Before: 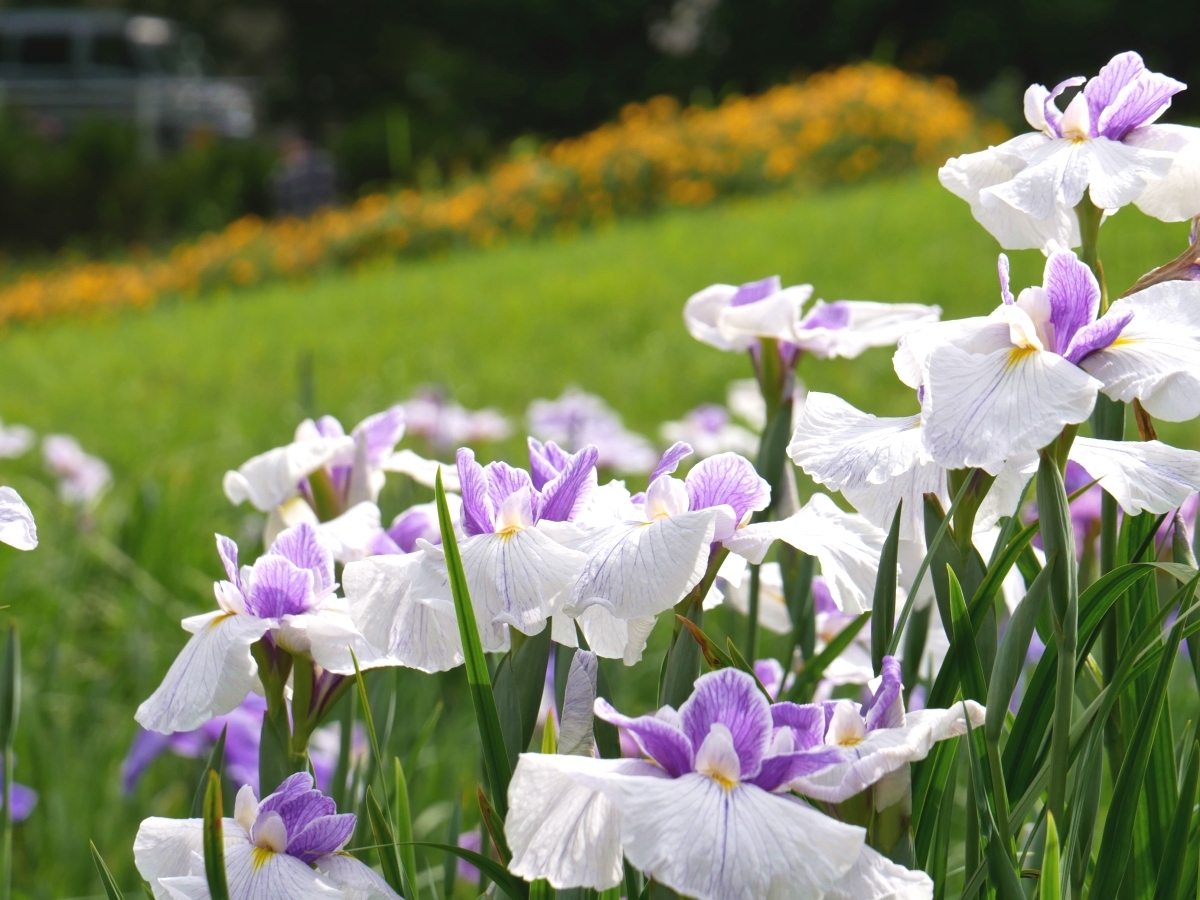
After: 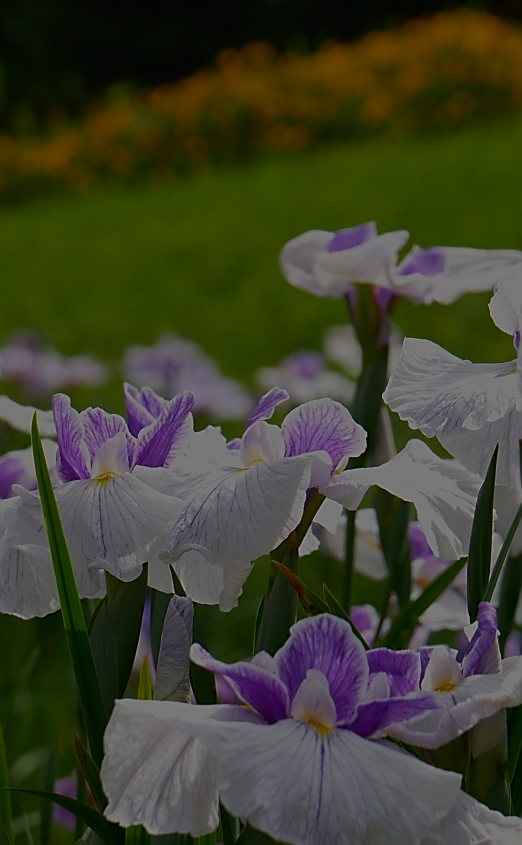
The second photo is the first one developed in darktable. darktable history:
crop: left 33.697%, top 6.045%, right 22.739%
color calibration: illuminant same as pipeline (D50), adaptation none (bypass), x 0.332, y 0.334, temperature 5021.43 K
exposure: exposure -2.416 EV, compensate highlight preservation false
sharpen: radius 1.387, amount 1.241, threshold 0.794
contrast brightness saturation: contrast 0.09, saturation 0.271
